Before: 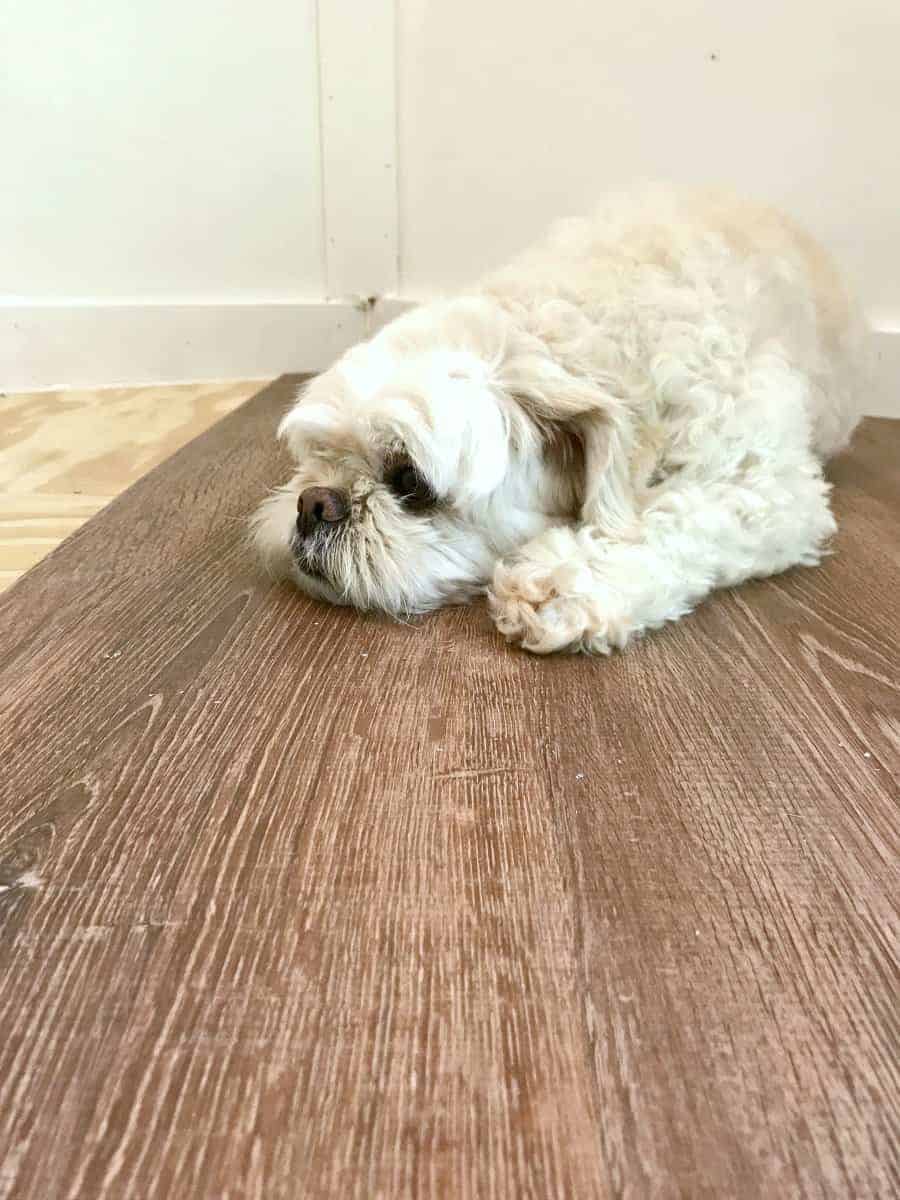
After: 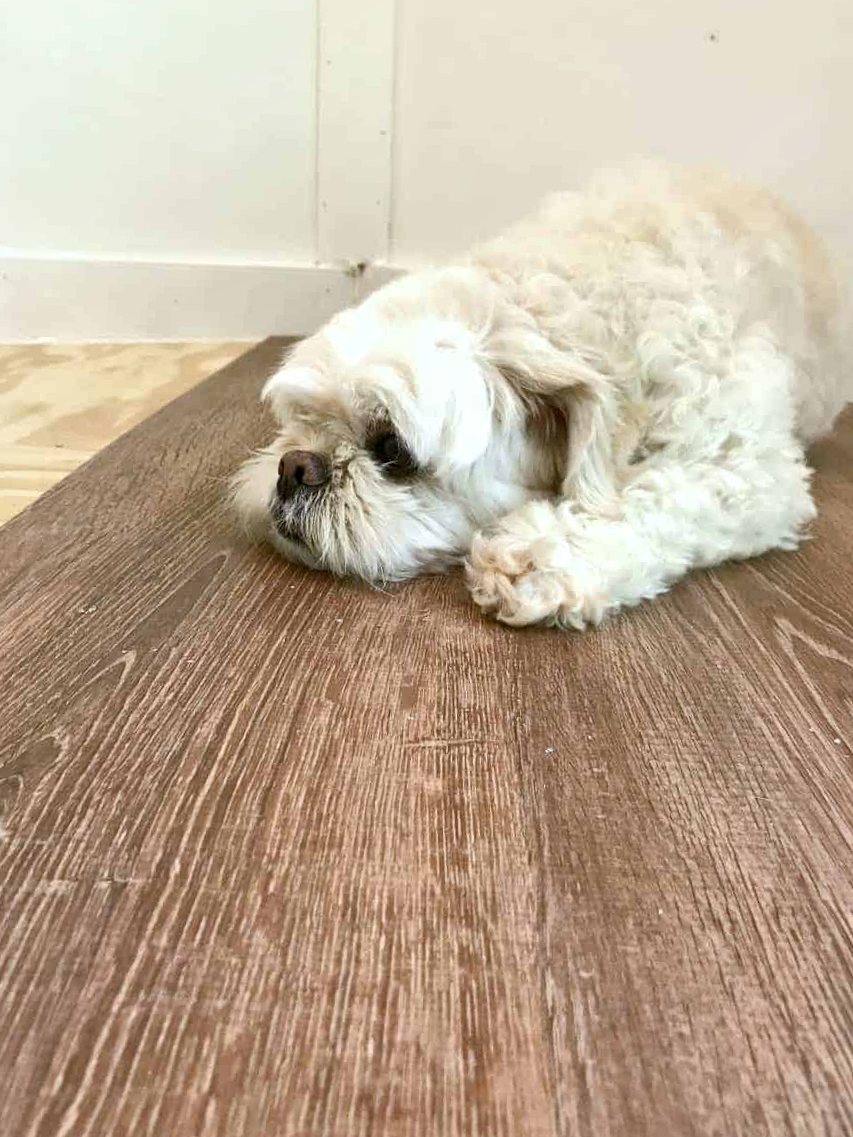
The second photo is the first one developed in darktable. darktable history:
crop and rotate: angle -2.38°
local contrast: mode bilateral grid, contrast 20, coarseness 50, detail 120%, midtone range 0.2
exposure: exposure -0.041 EV, compensate highlight preservation false
